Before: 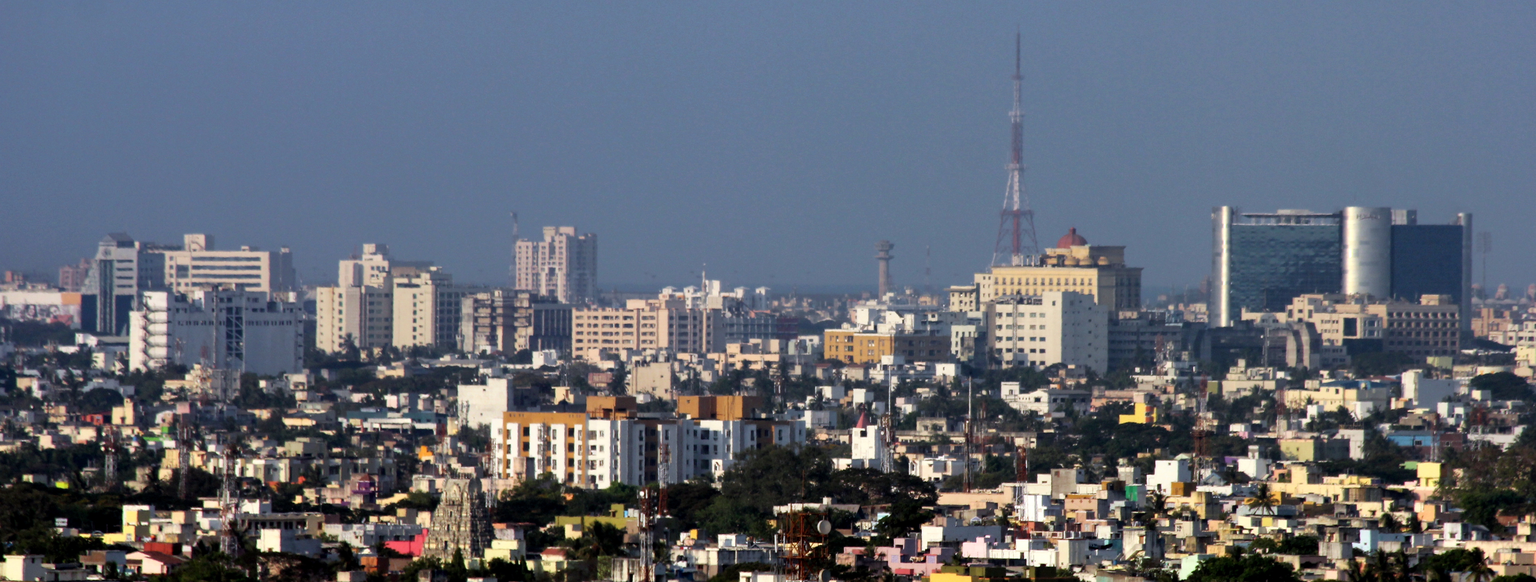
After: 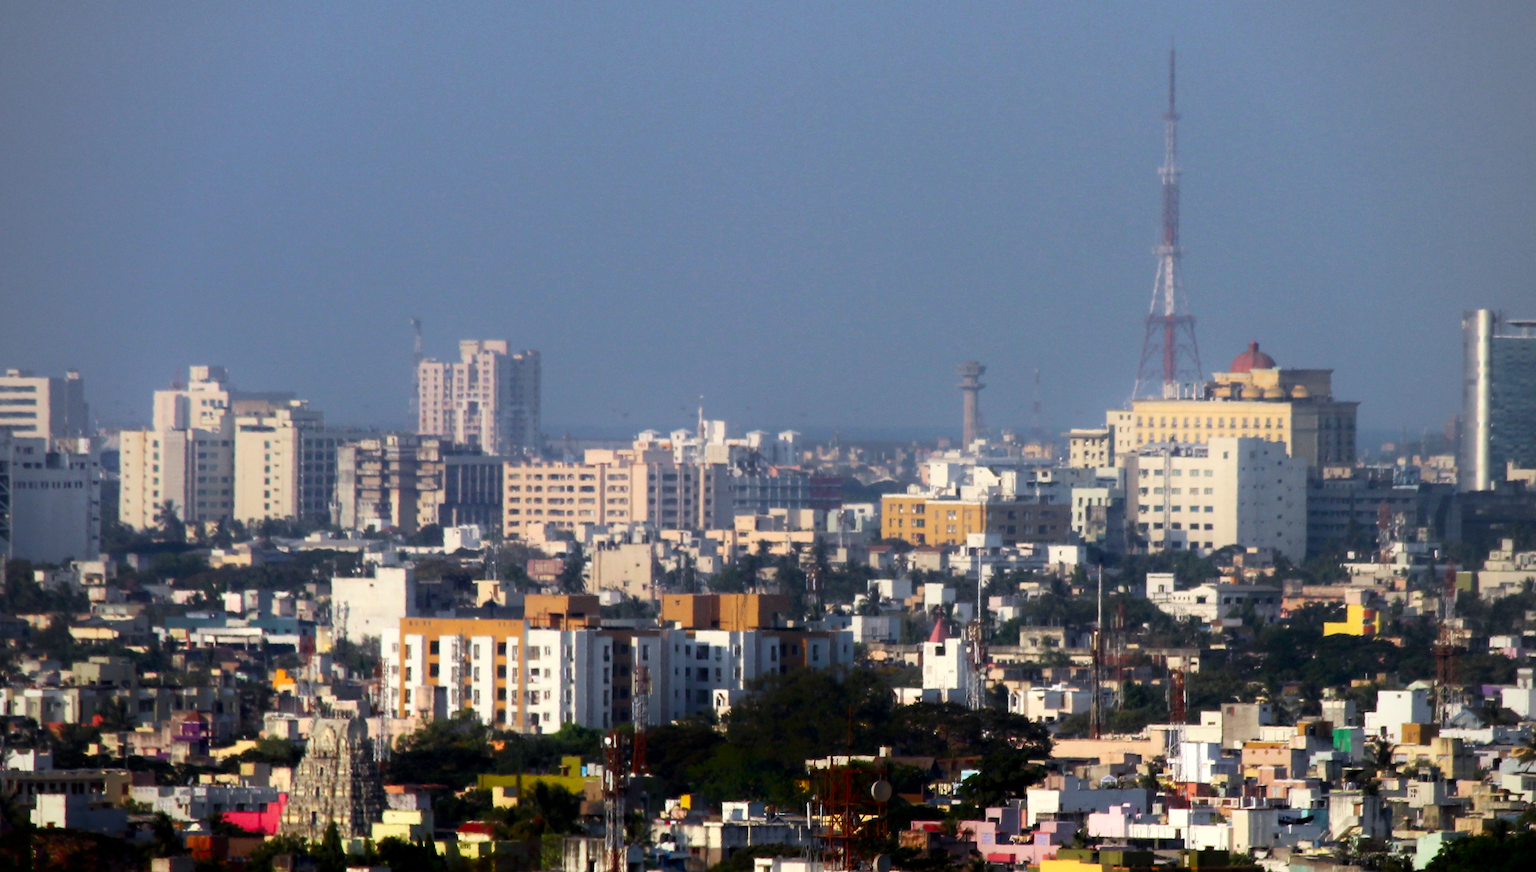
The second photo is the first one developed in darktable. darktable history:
crop and rotate: left 15.427%, right 17.876%
vignetting: fall-off radius 61.25%, unbound false
contrast brightness saturation: contrast 0.028, brightness 0.061, saturation 0.128
shadows and highlights: shadows -89.5, highlights 89.92, soften with gaussian
